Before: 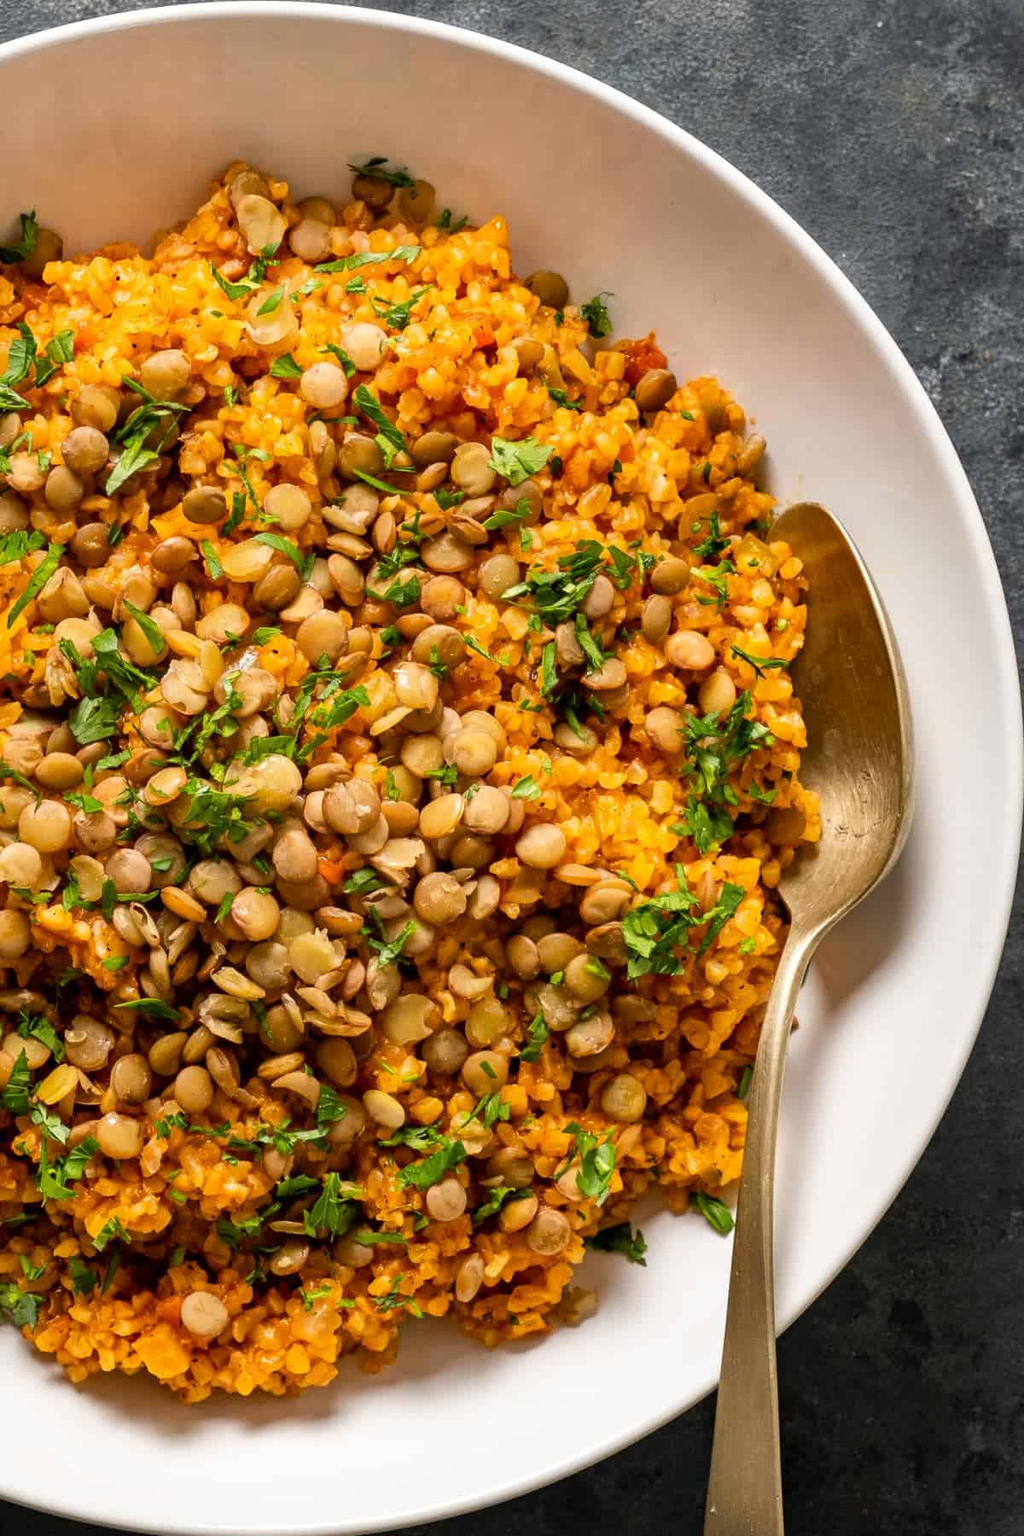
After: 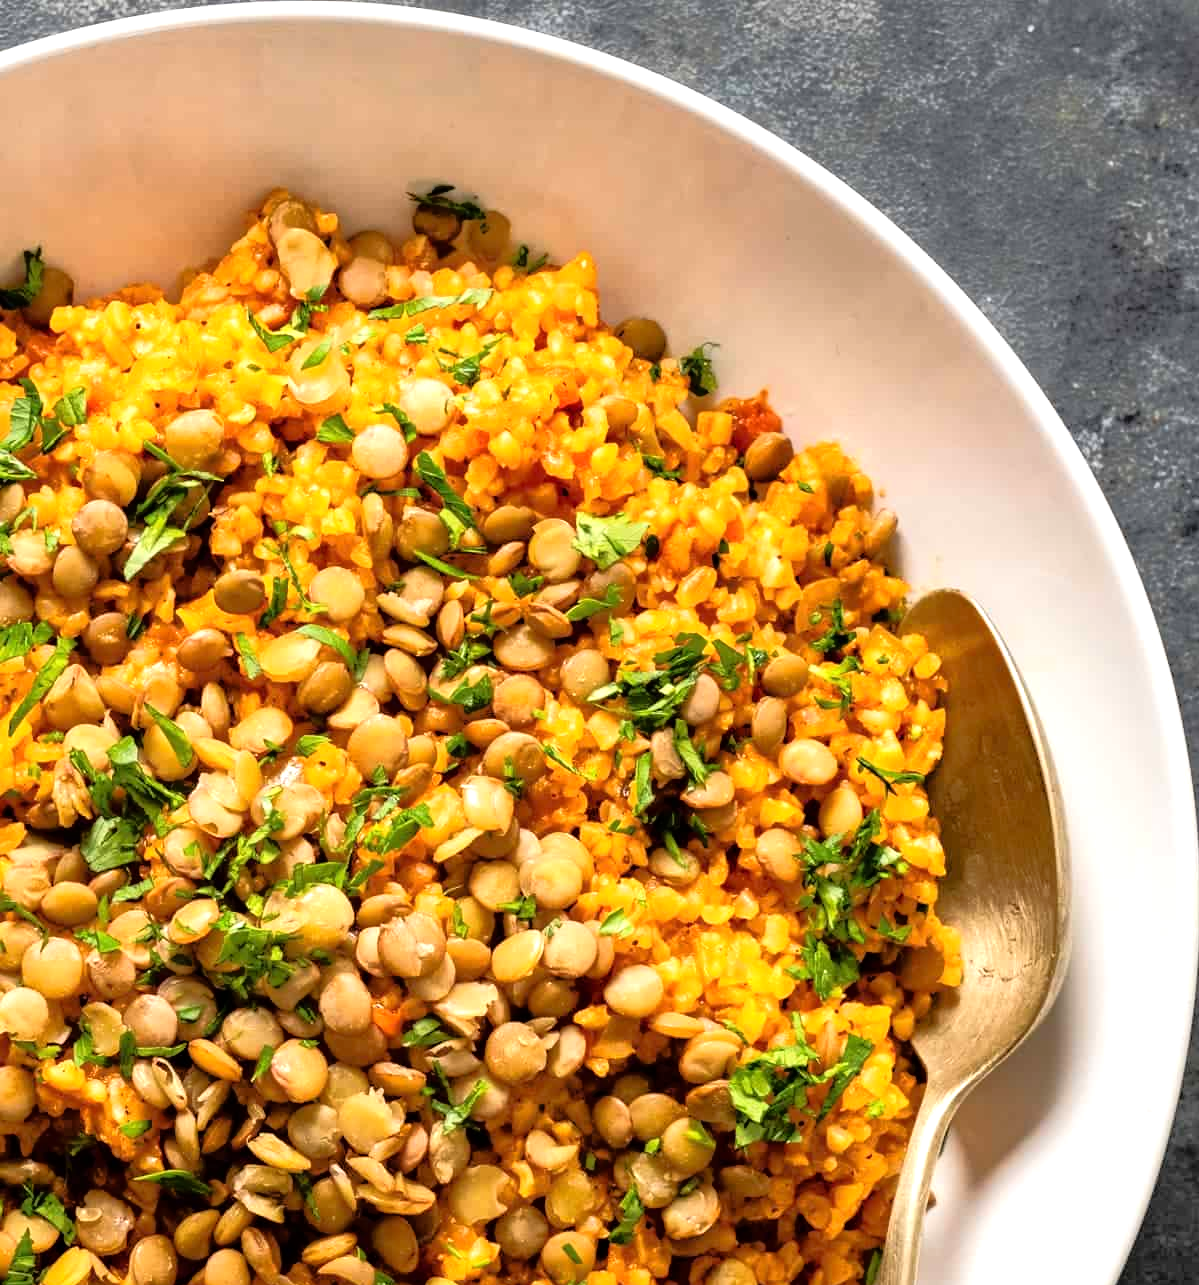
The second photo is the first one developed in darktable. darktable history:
exposure: exposure 0.554 EV, compensate exposure bias true, compensate highlight preservation false
crop: right 0%, bottom 28.561%
levels: mode automatic, white 99.93%
tone equalizer: -8 EV -1.88 EV, -7 EV -1.19 EV, -6 EV -1.63 EV, edges refinement/feathering 500, mask exposure compensation -1.57 EV, preserve details no
